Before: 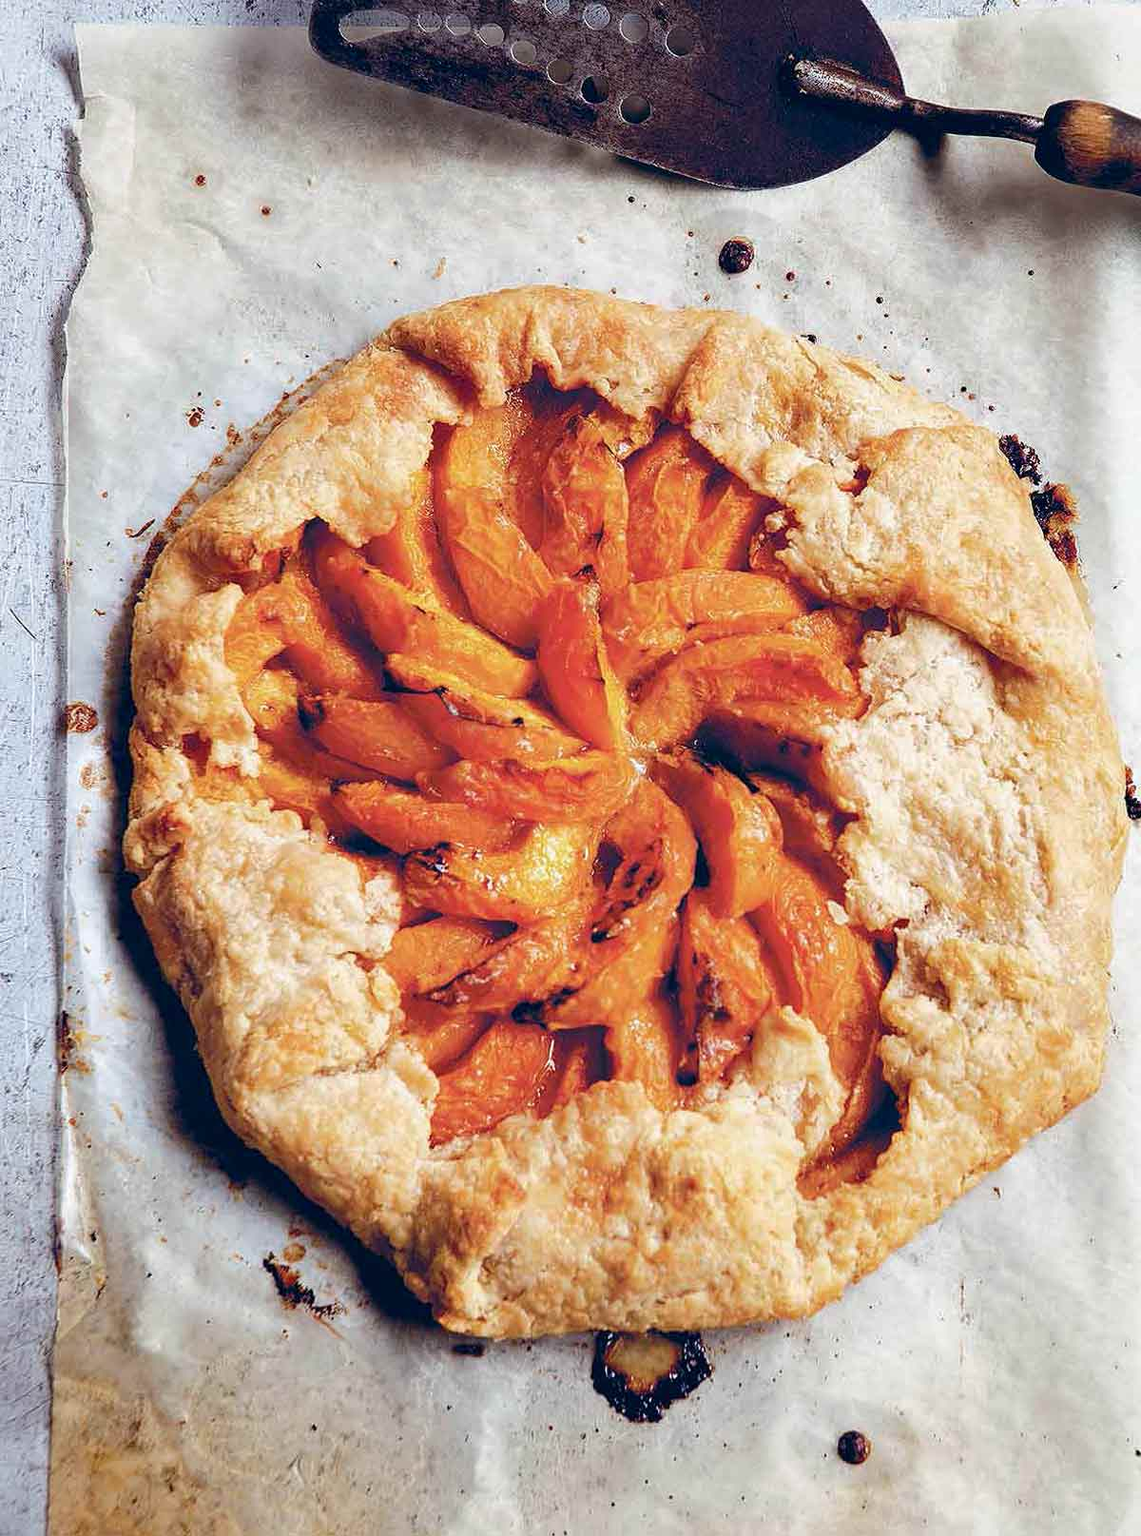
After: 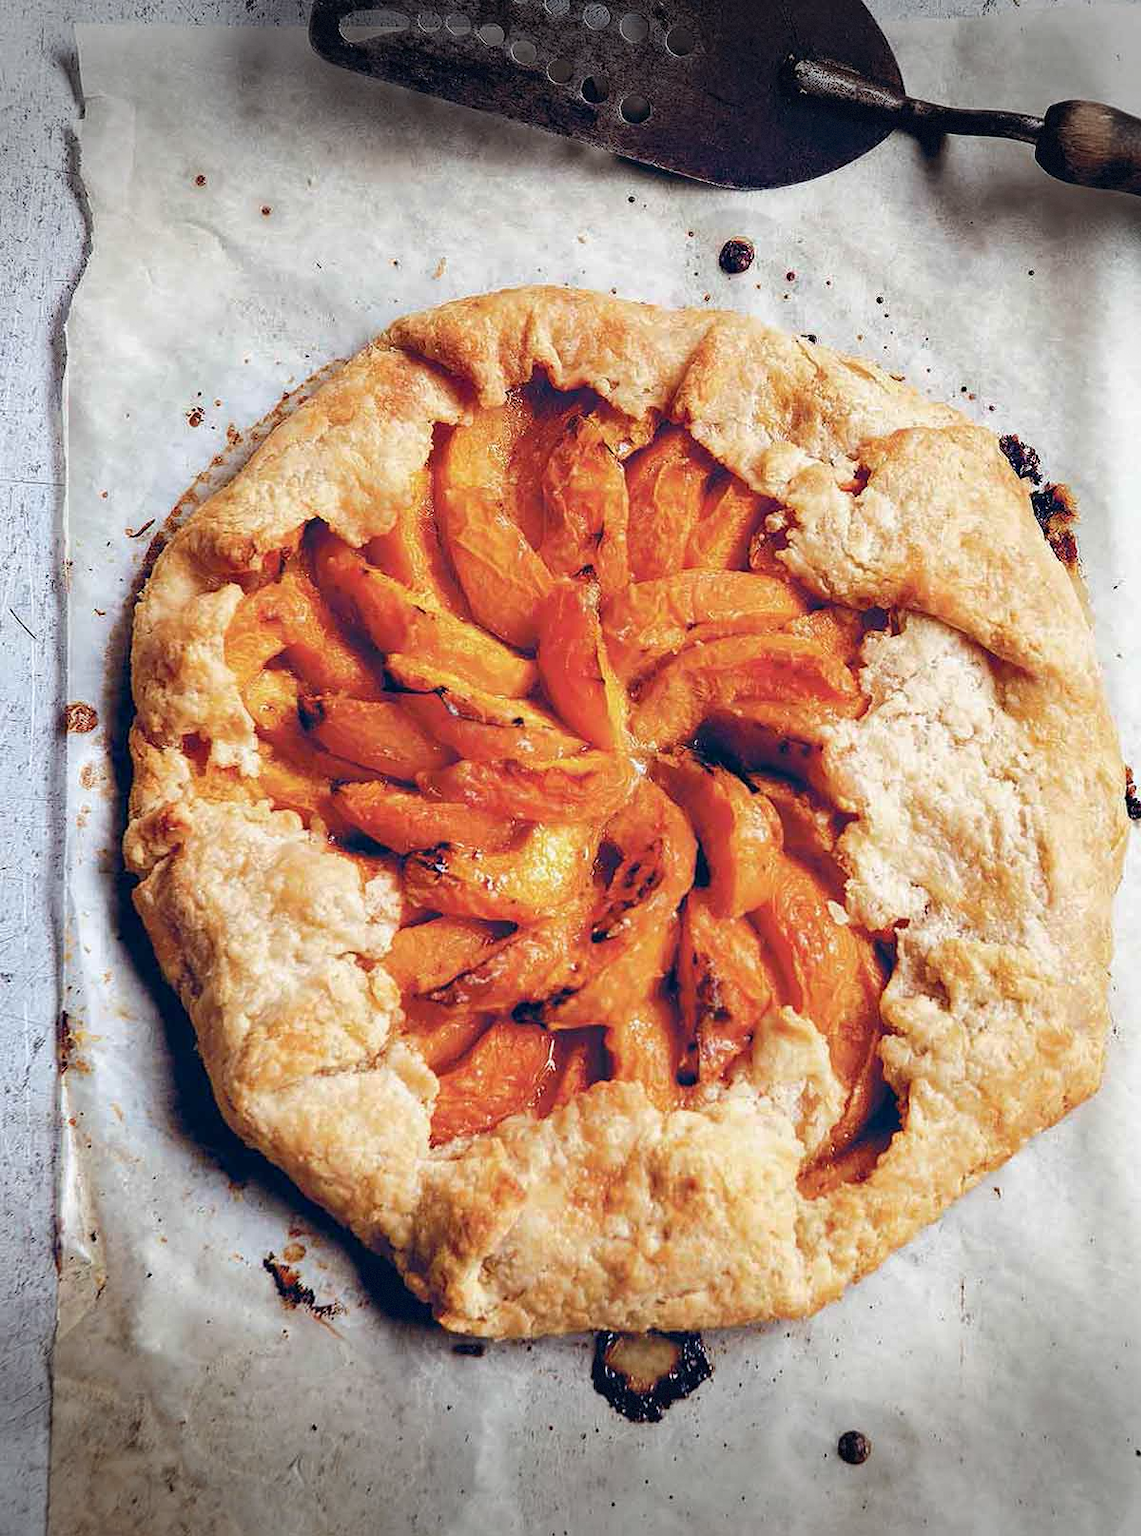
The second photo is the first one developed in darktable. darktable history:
vignetting: fall-off start 99.5%, width/height ratio 1.324, dithering 8-bit output
